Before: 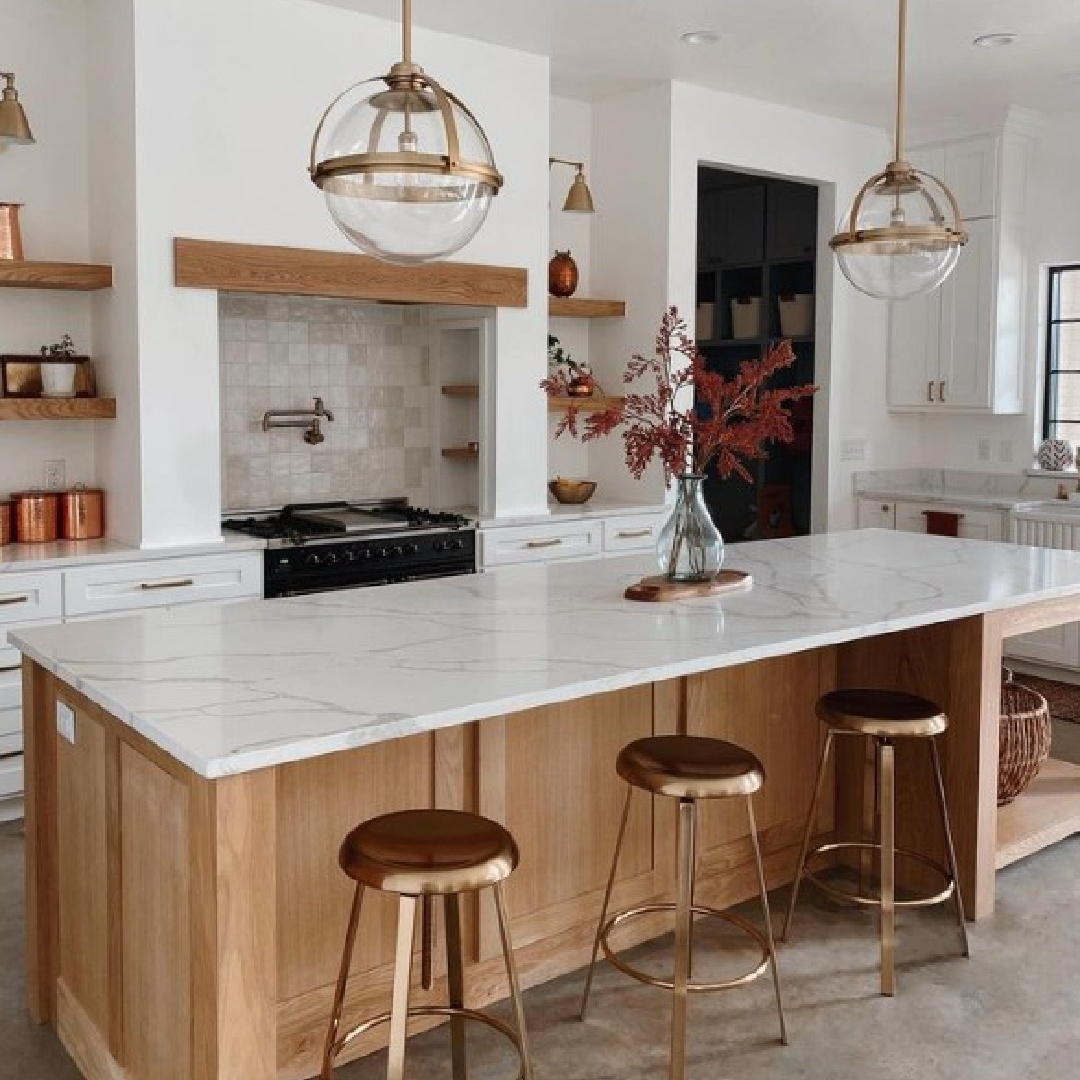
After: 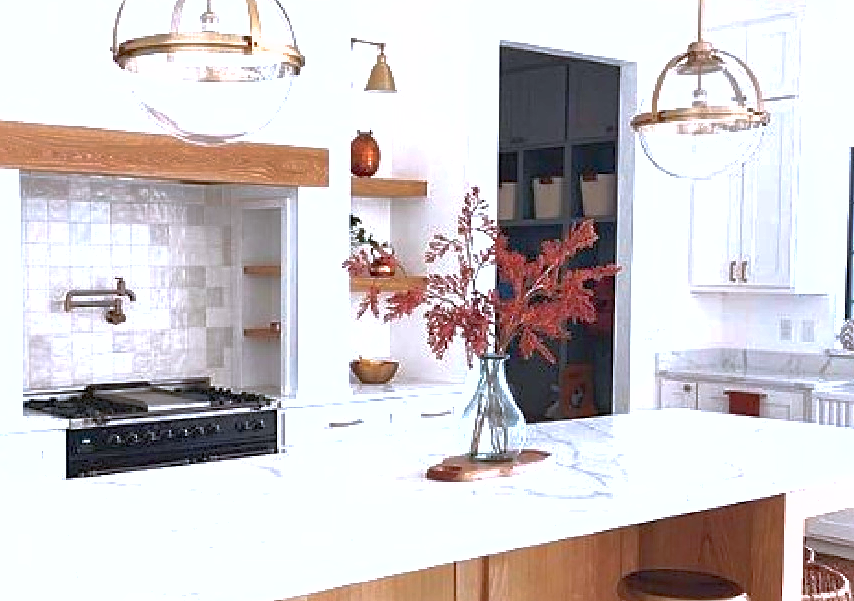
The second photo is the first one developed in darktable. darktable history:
shadows and highlights: on, module defaults
color calibration: illuminant as shot in camera, x 0.369, y 0.382, temperature 4315.11 K
sharpen: on, module defaults
crop: left 18.337%, top 11.129%, right 2.508%, bottom 33.168%
exposure: black level correction 0, exposure 1.505 EV, compensate highlight preservation false
